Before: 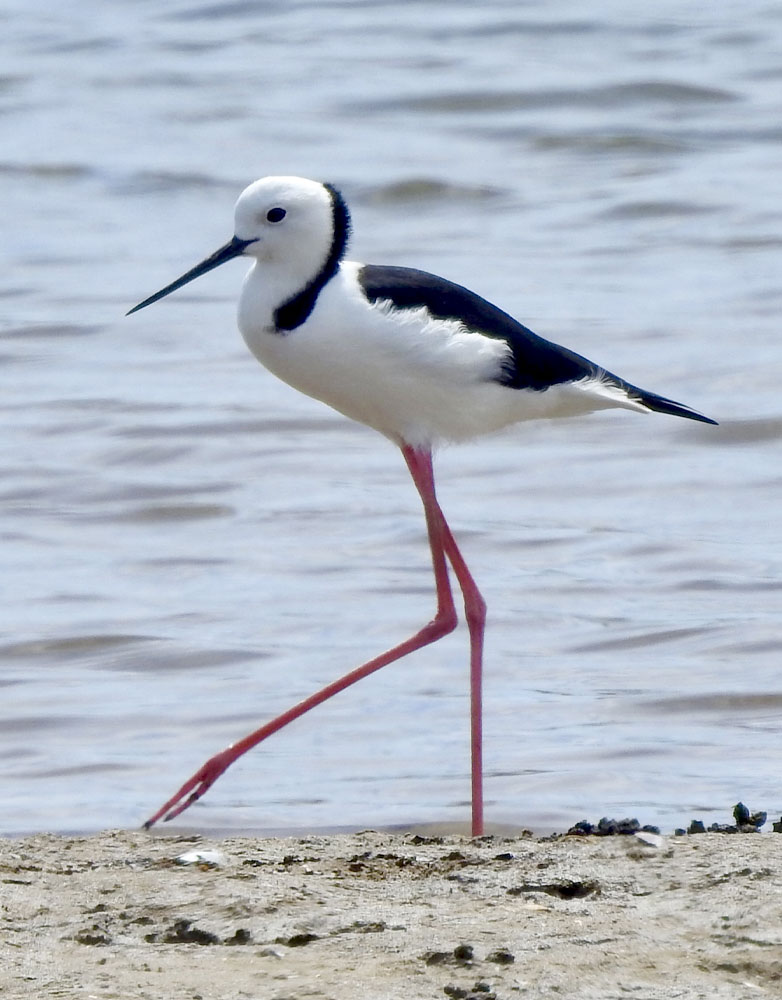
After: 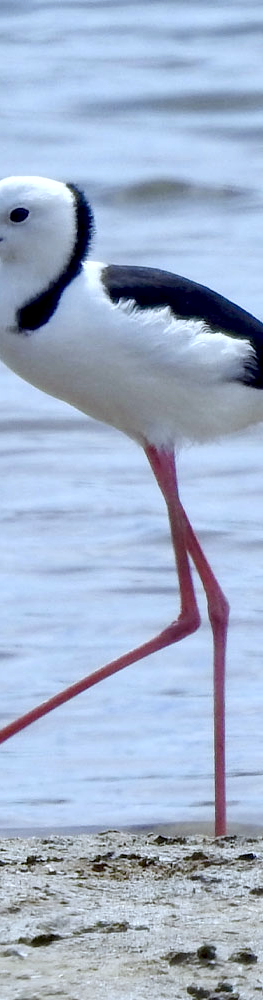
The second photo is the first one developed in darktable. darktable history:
color calibration: x 0.37, y 0.382, temperature 4314.56 K
local contrast: highlights 102%, shadows 99%, detail 131%, midtone range 0.2
contrast brightness saturation: saturation -0.06
crop: left 32.887%, right 33.422%
